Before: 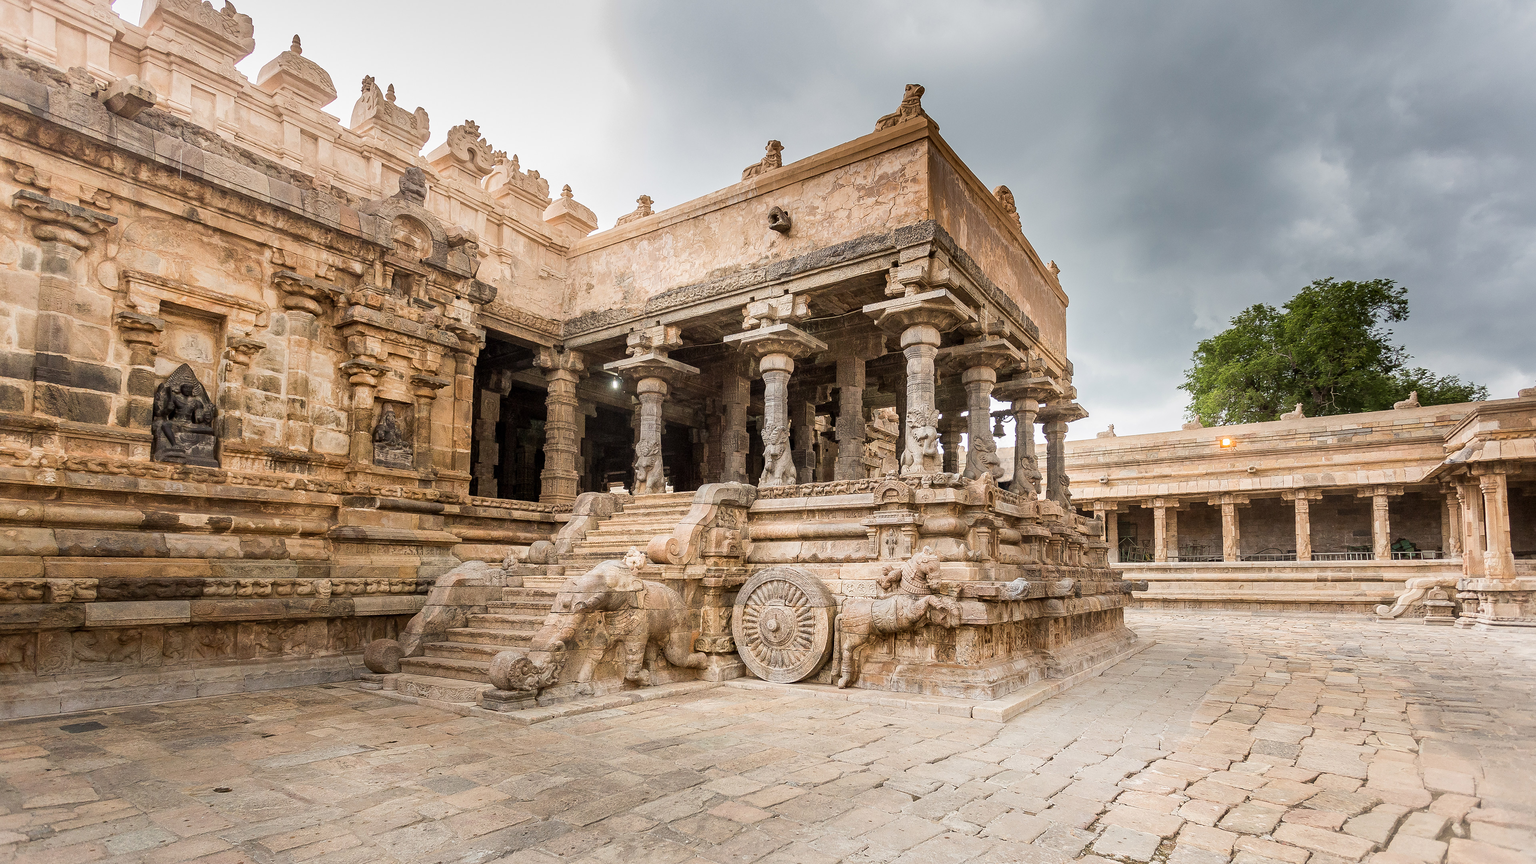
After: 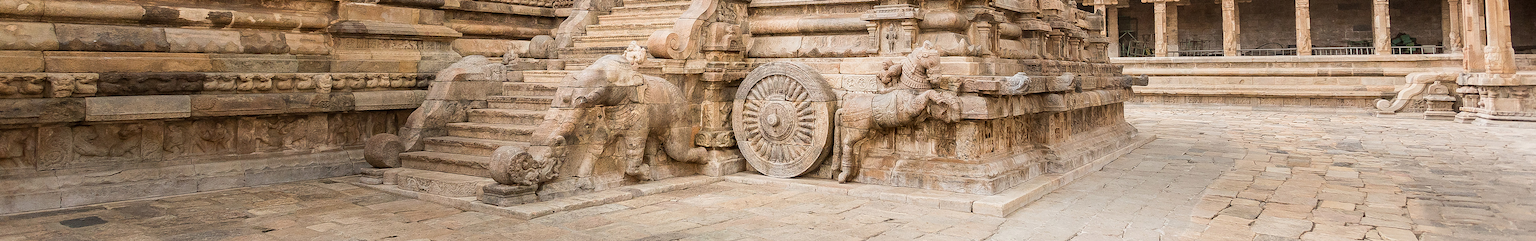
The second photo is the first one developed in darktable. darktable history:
crop and rotate: top 58.561%, bottom 13.47%
